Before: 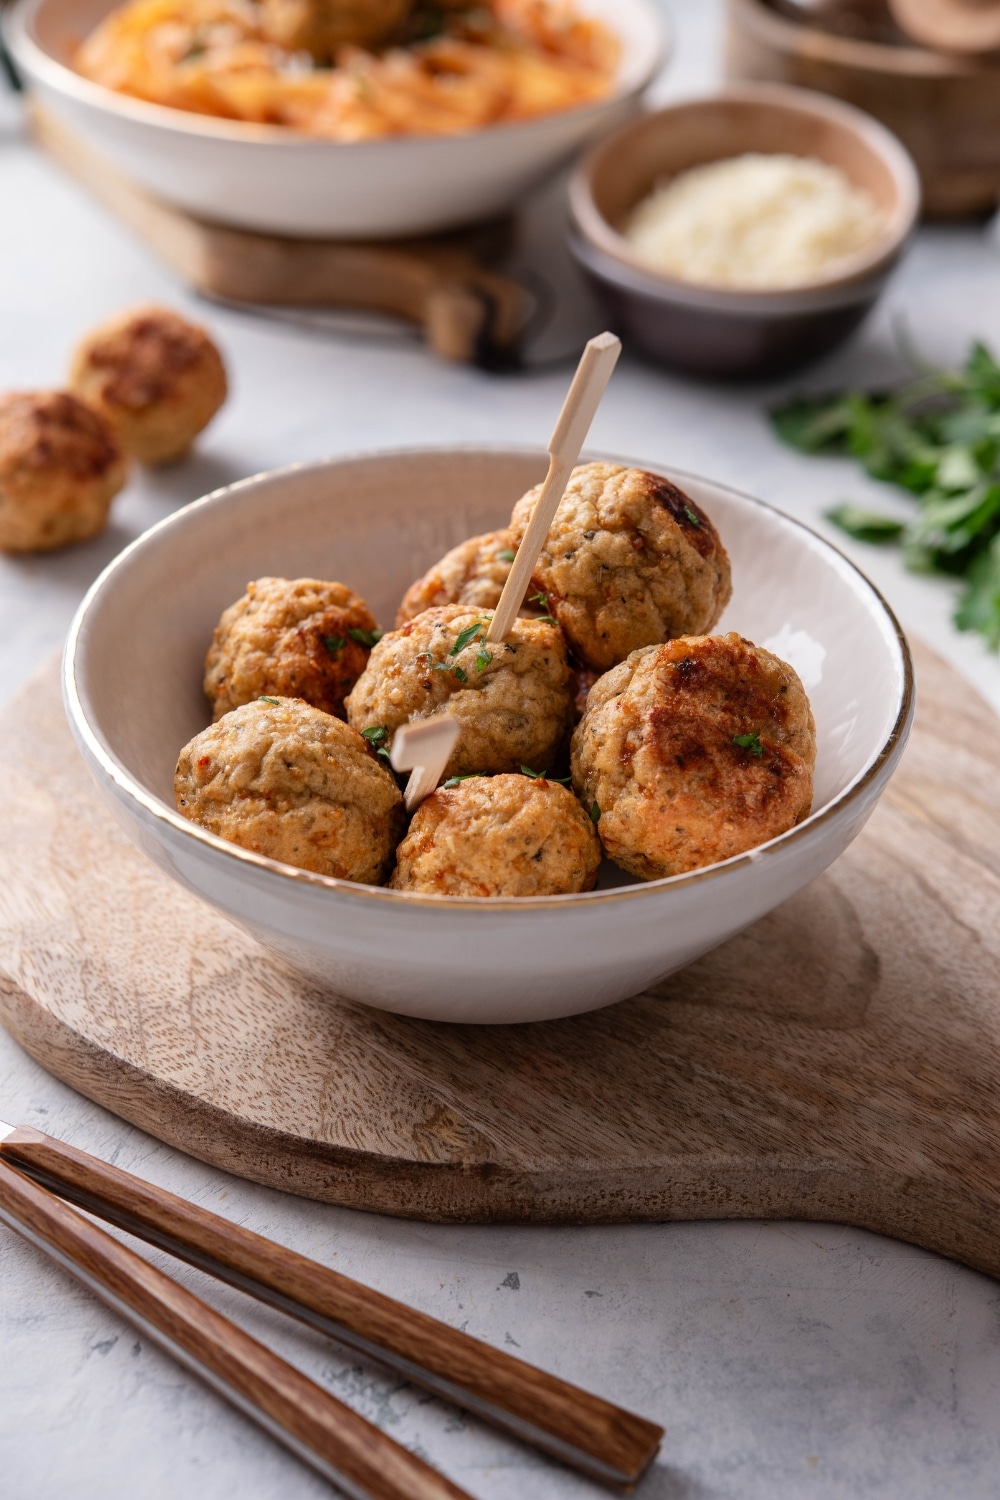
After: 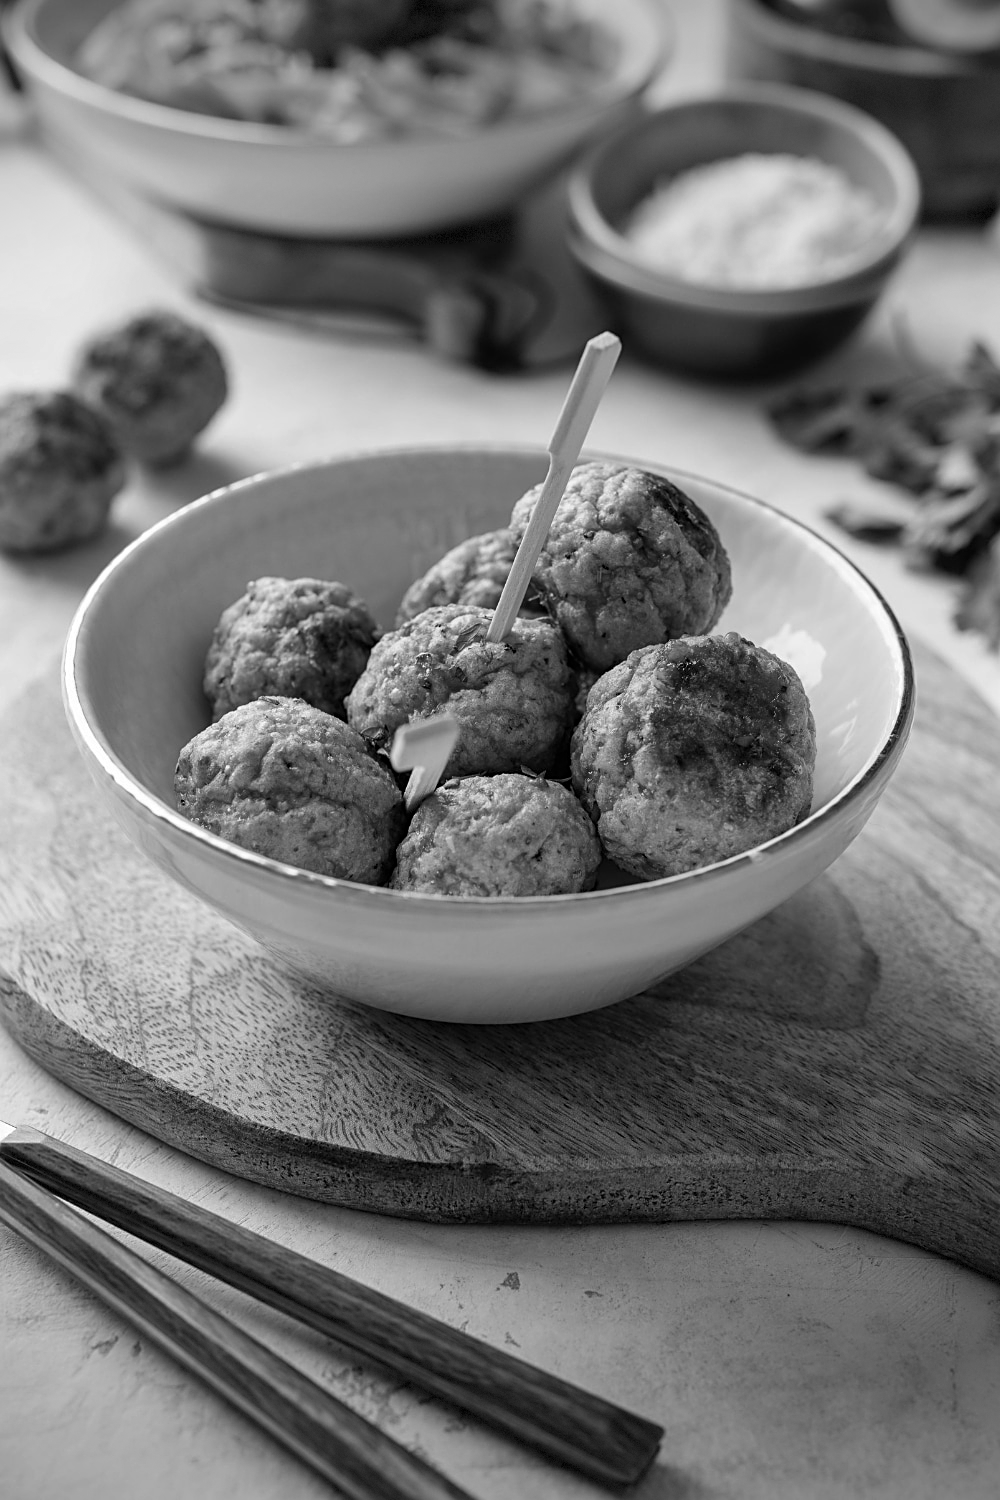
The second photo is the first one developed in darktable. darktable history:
sharpen: on, module defaults
color calibration: output gray [0.21, 0.42, 0.37, 0], illuminant custom, x 0.368, y 0.373, temperature 4344.17 K
vignetting: fall-off start 100.03%, brightness -0.334, width/height ratio 1.323, dithering 8-bit output
shadows and highlights: radius 133.38, soften with gaussian
